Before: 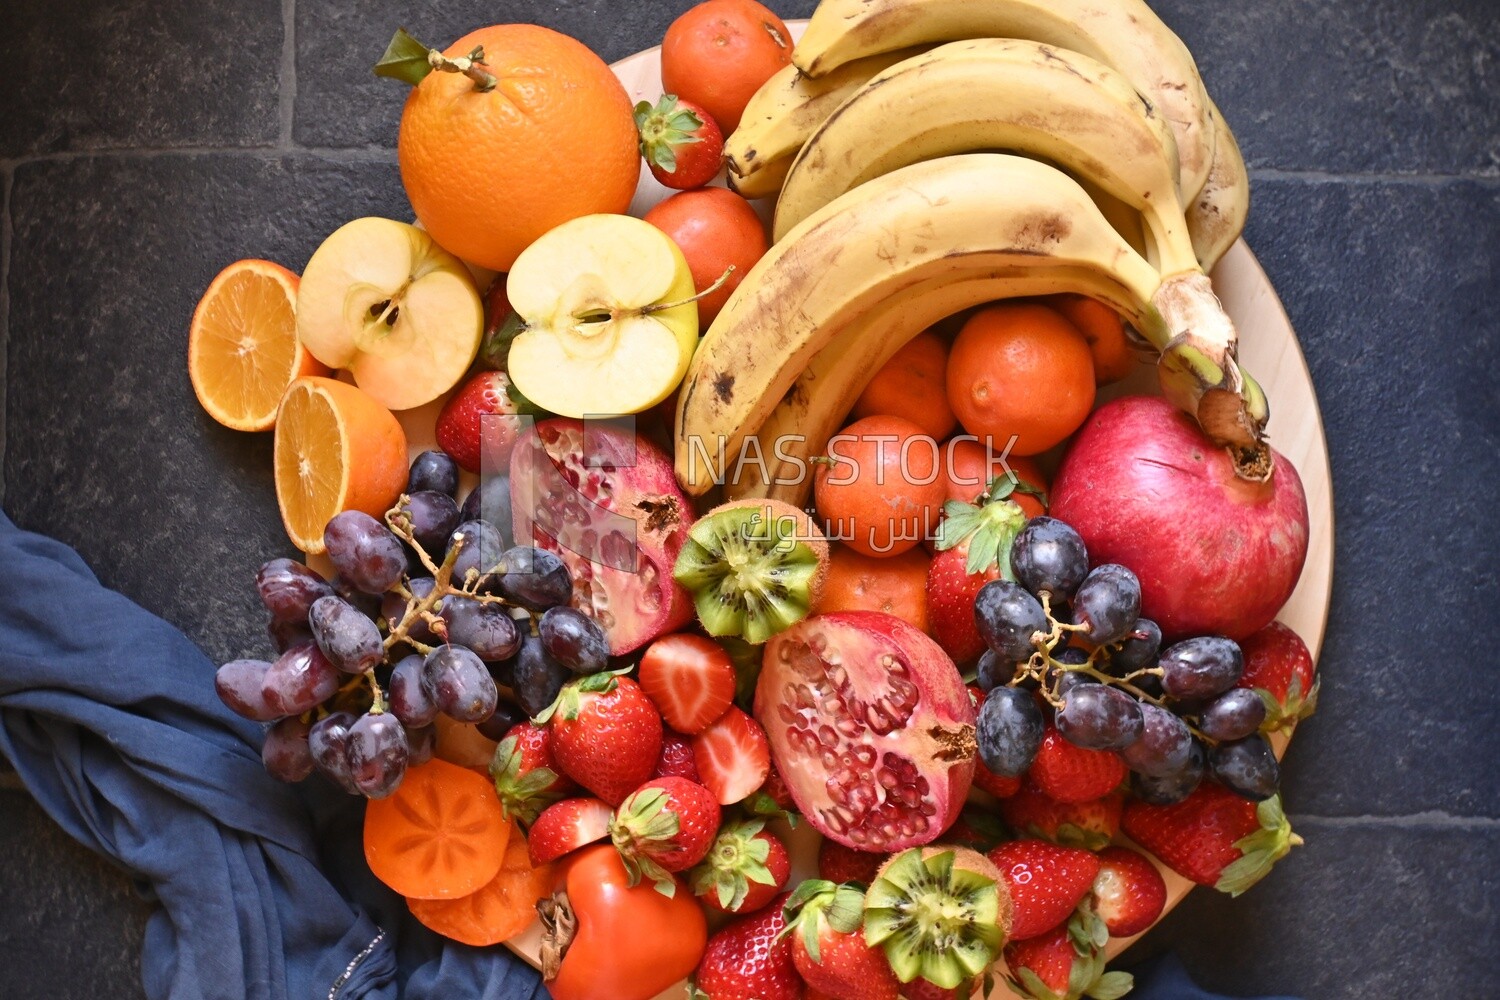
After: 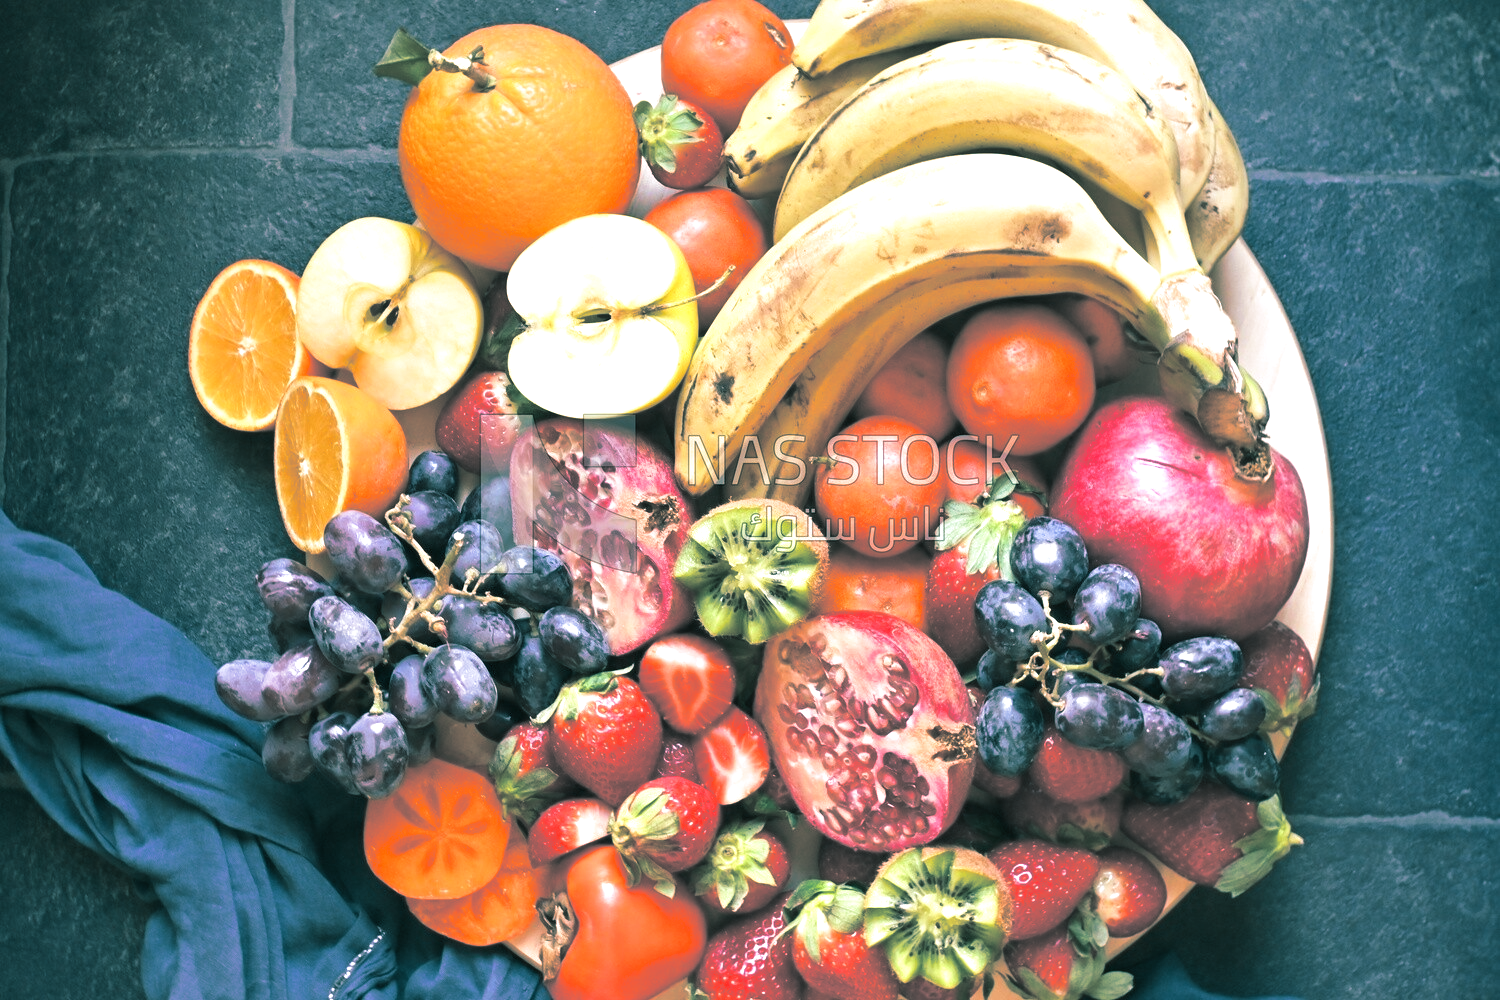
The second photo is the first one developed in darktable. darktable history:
white balance: red 0.924, blue 1.095
exposure: black level correction 0, exposure 0.7 EV, compensate exposure bias true, compensate highlight preservation false
split-toning: shadows › hue 186.43°, highlights › hue 49.29°, compress 30.29%
